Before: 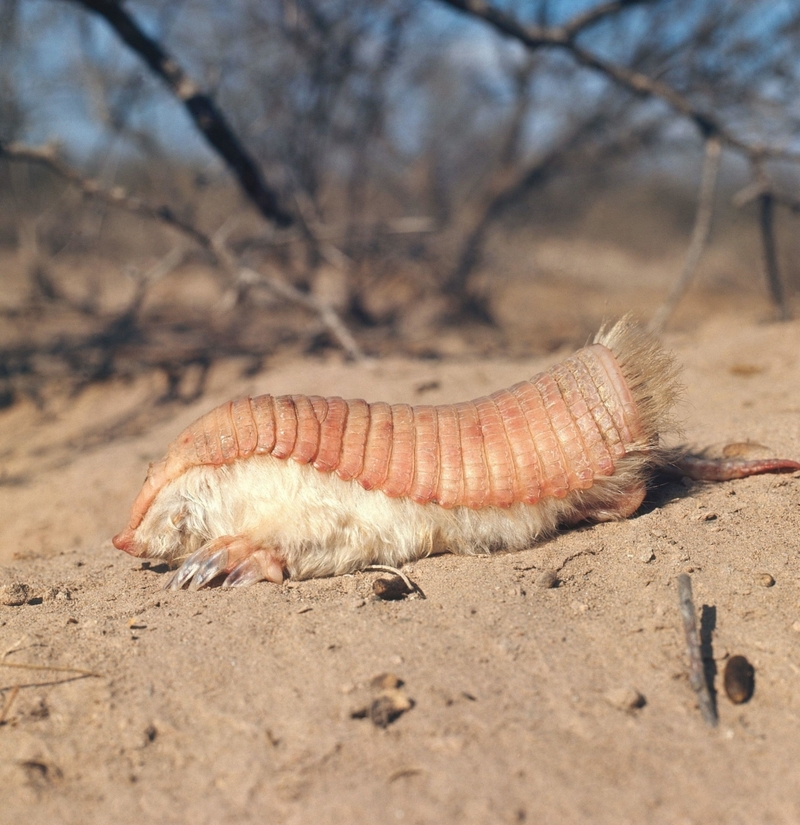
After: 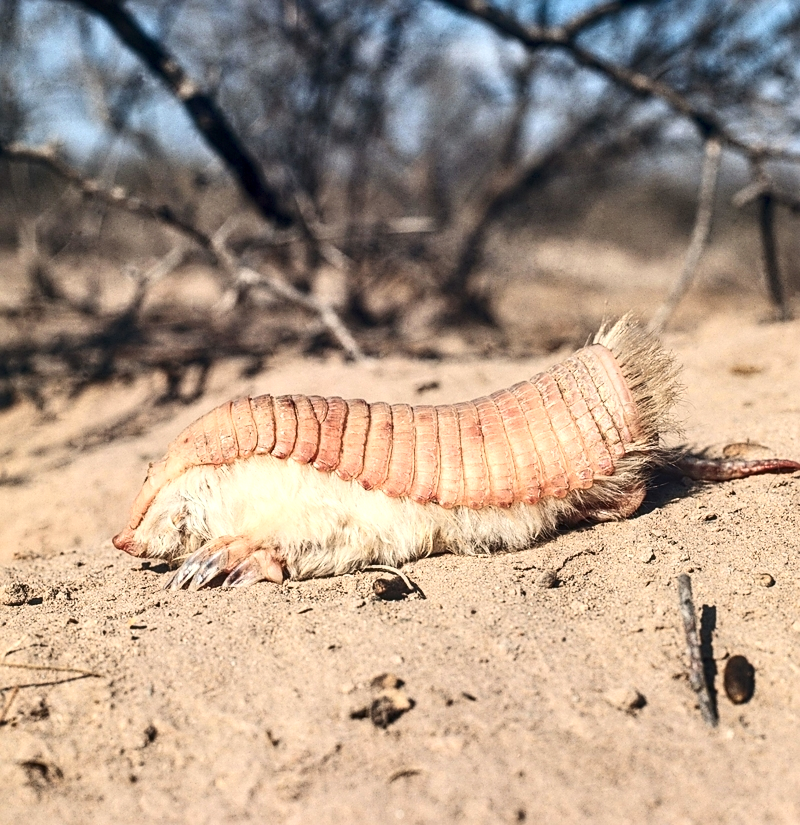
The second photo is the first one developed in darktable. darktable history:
exposure: black level correction 0.001, compensate highlight preservation false
sharpen: amount 0.575
shadows and highlights: shadows 29.61, highlights -30.47, low approximation 0.01, soften with gaussian
local contrast: detail 130%
contrast brightness saturation: contrast 0.39, brightness 0.1
